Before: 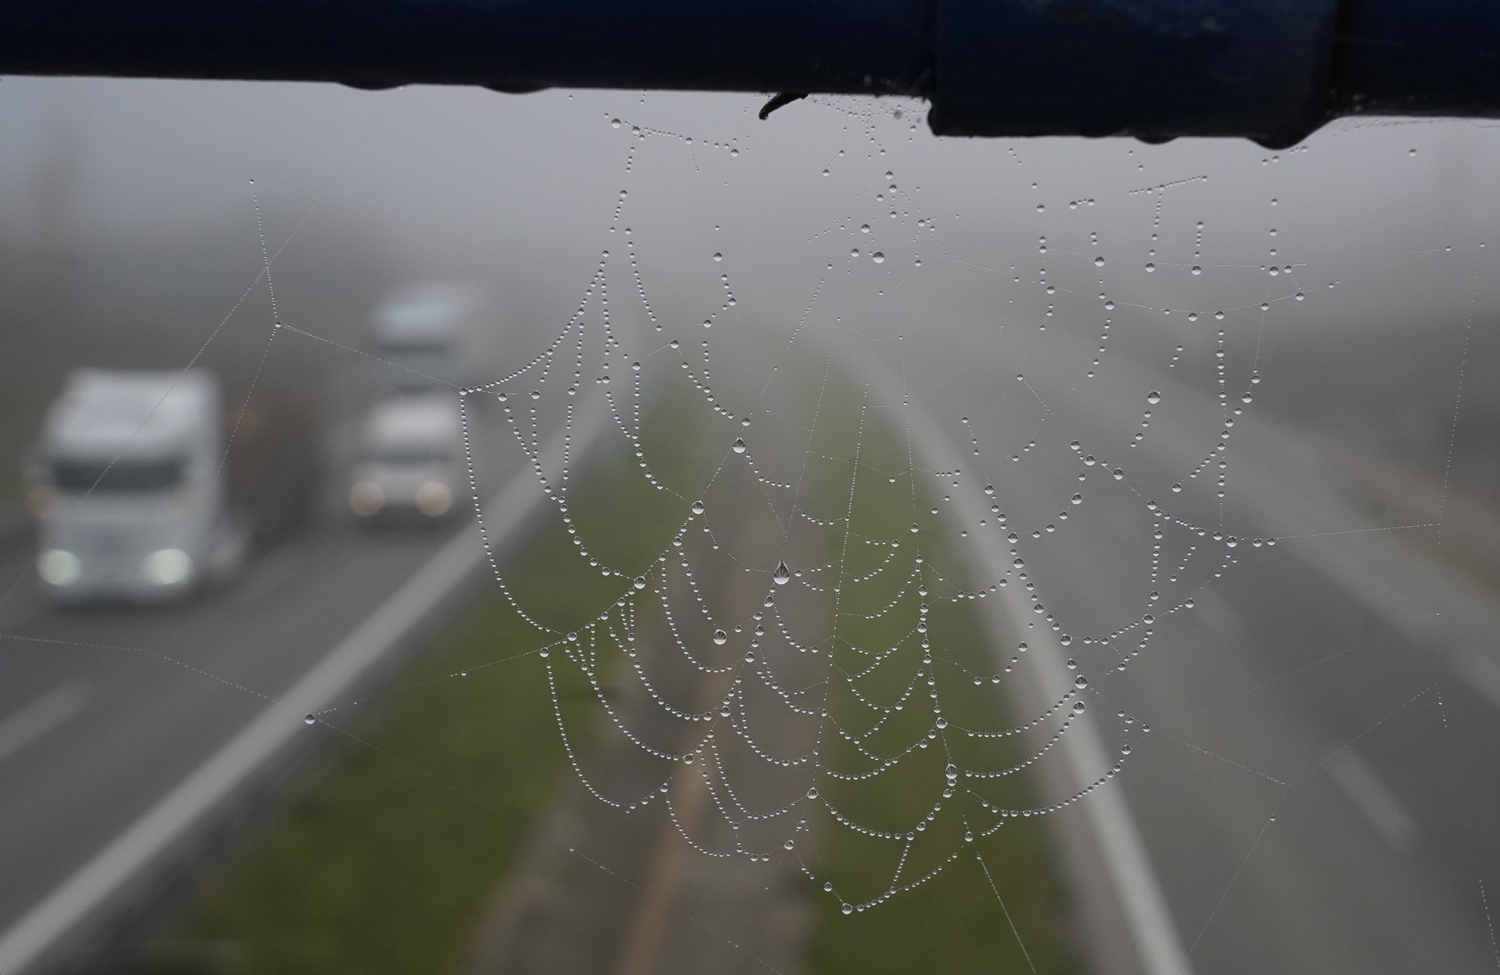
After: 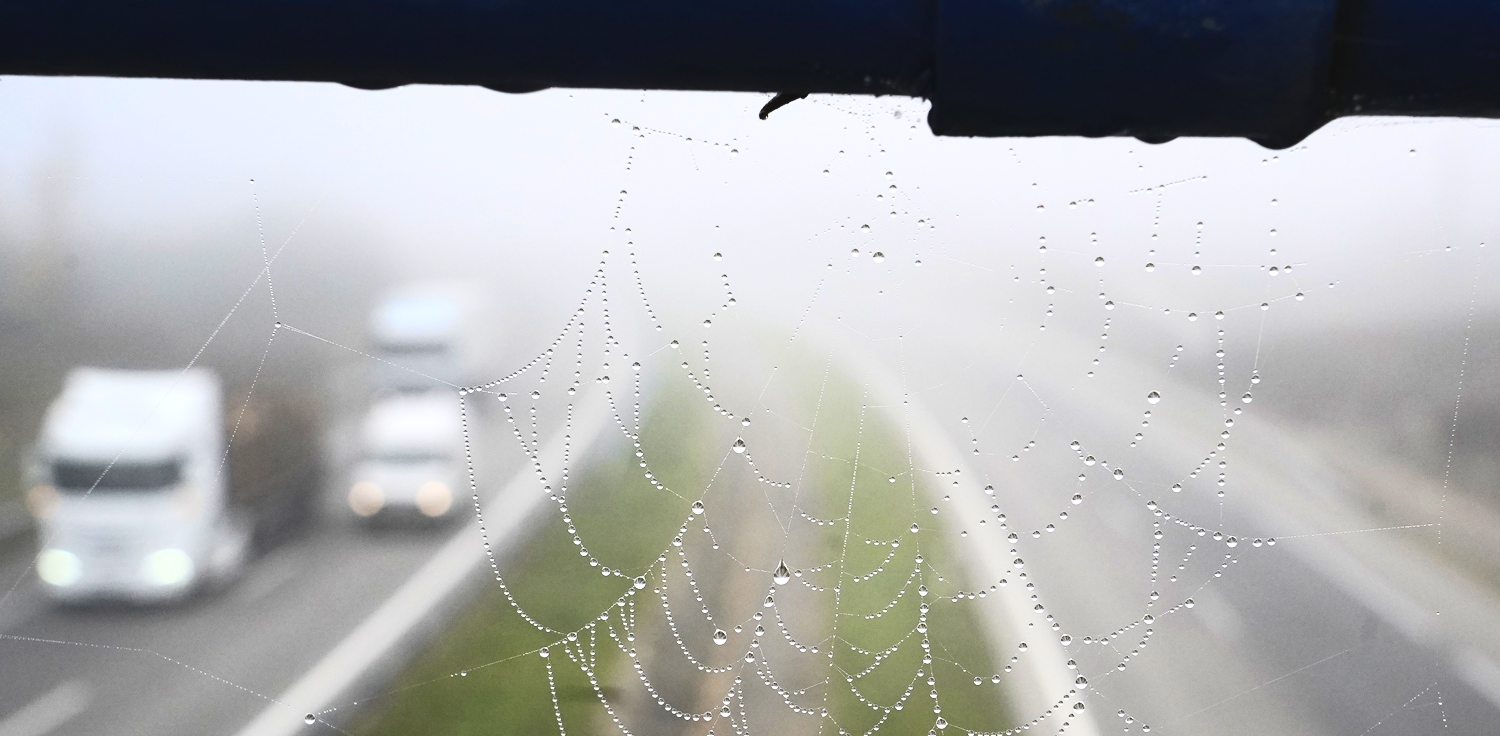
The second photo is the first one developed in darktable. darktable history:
exposure: exposure 0.997 EV, compensate highlight preservation false
contrast brightness saturation: contrast 0.398, brightness 0.097, saturation 0.211
color balance rgb: global offset › luminance 0.697%, perceptual saturation grading › global saturation 0.076%
crop: bottom 24.424%
